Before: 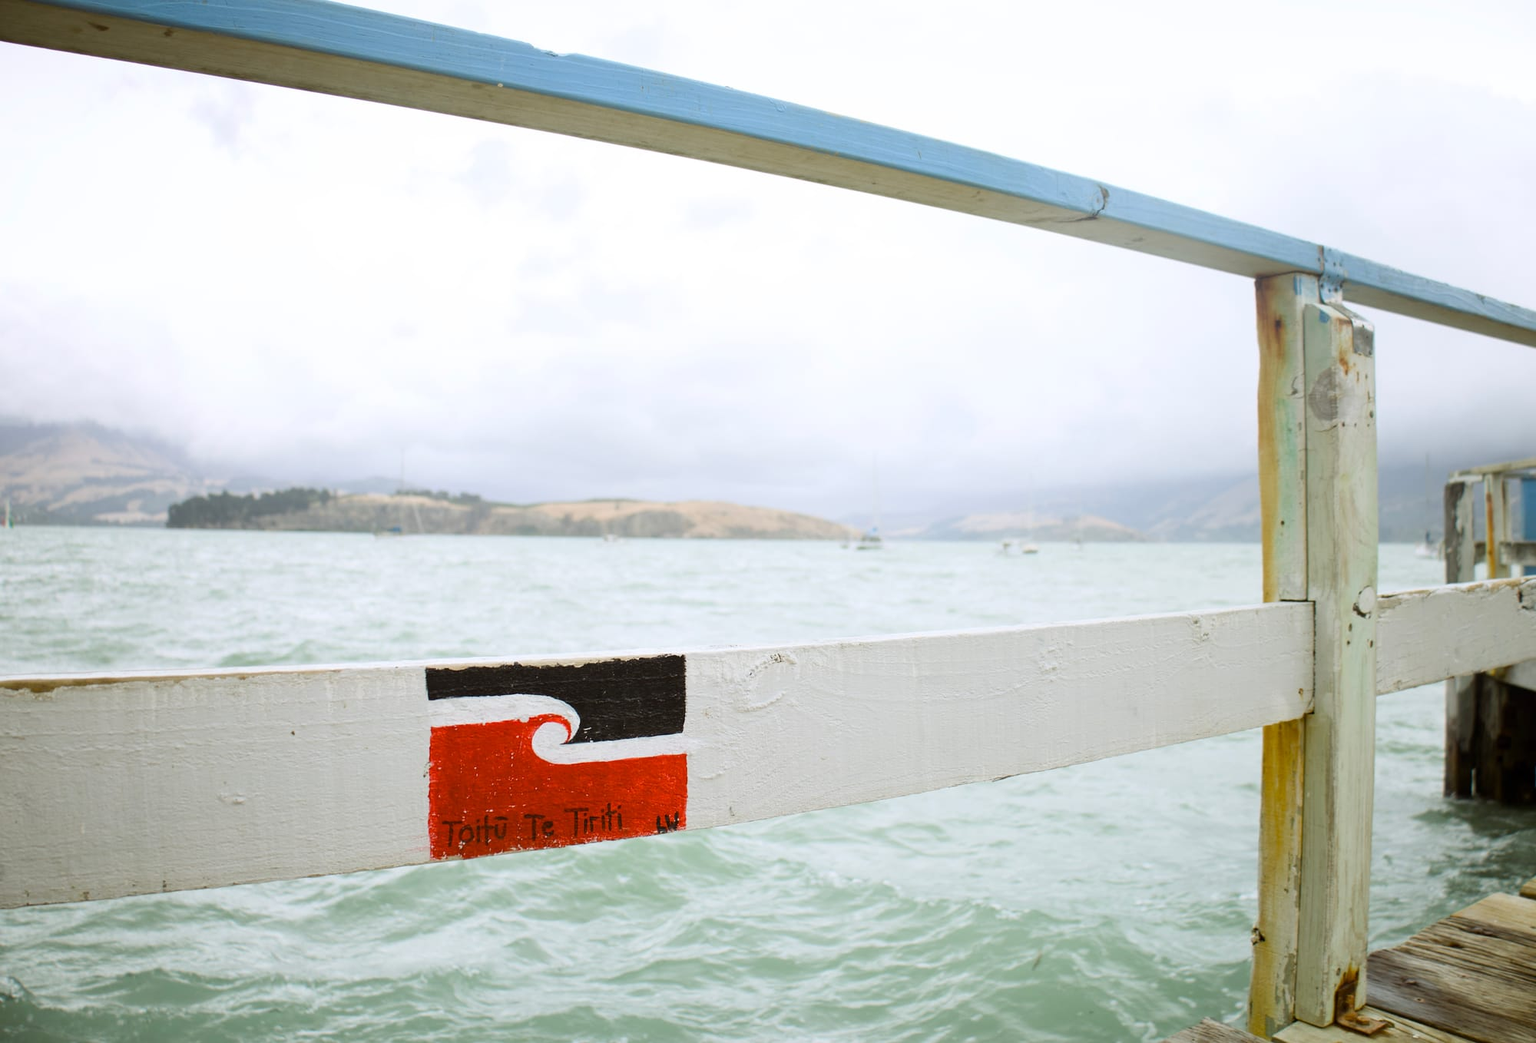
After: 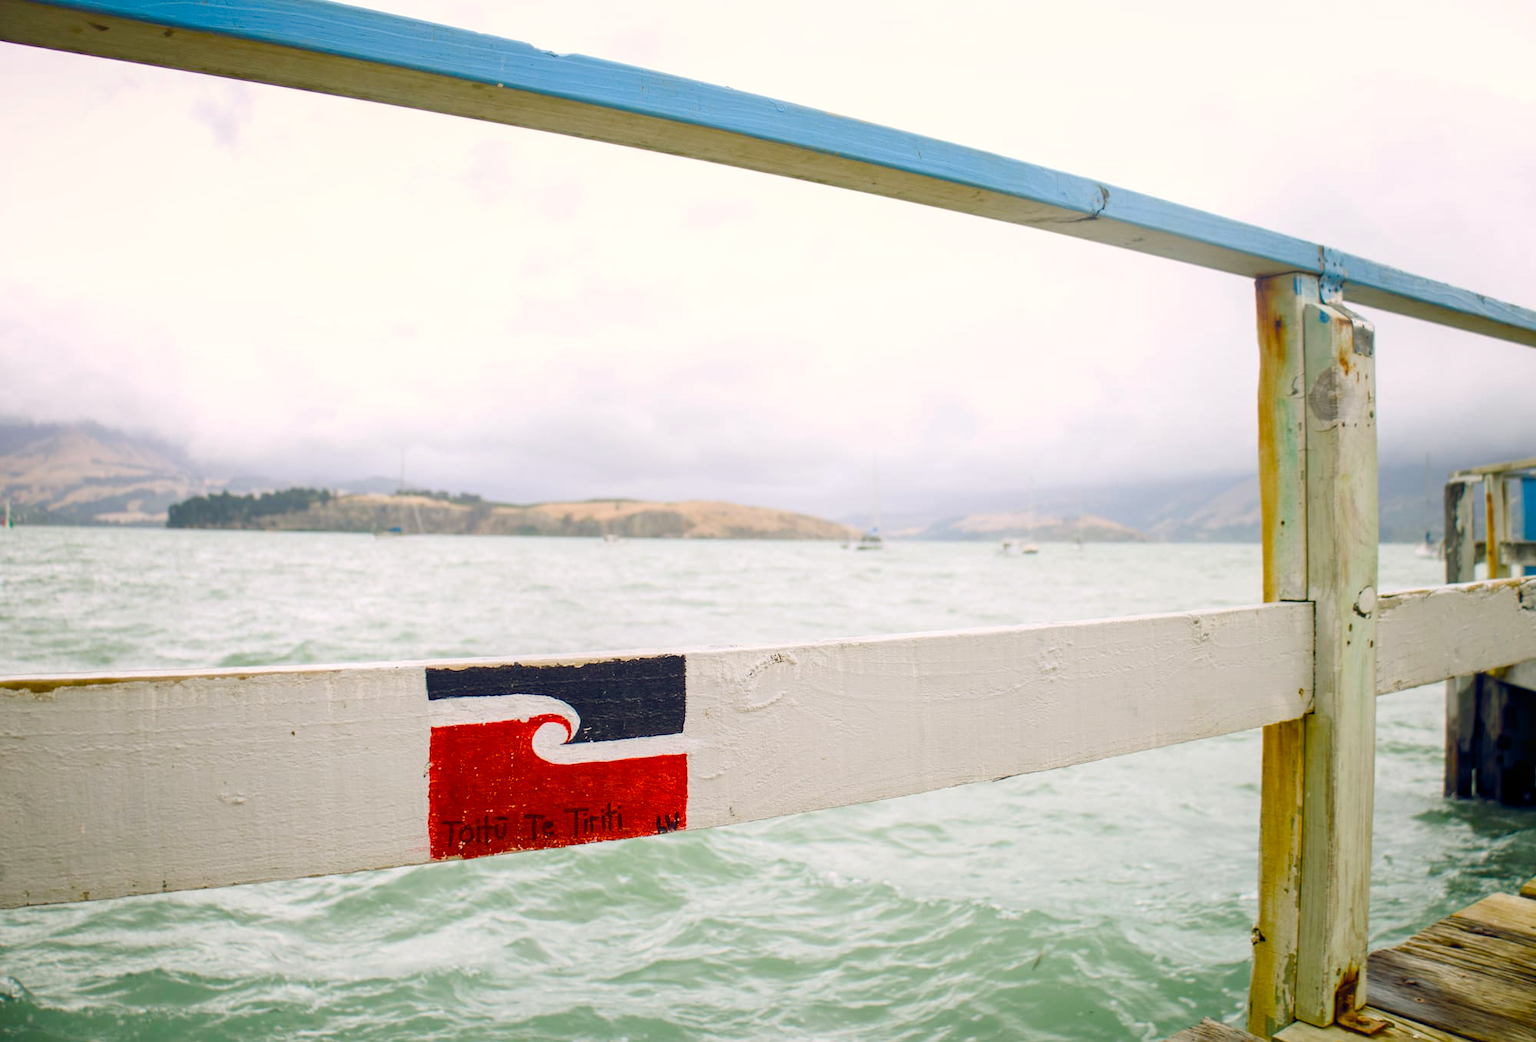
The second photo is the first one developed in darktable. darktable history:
color balance rgb: shadows lift › chroma 2.011%, shadows lift › hue 248.32°, highlights gain › chroma 2.862%, highlights gain › hue 60.94°, global offset › chroma 0.137%, global offset › hue 254.13°, linear chroma grading › shadows 9.827%, linear chroma grading › highlights 10.87%, linear chroma grading › global chroma 15.29%, linear chroma grading › mid-tones 14.832%, perceptual saturation grading › global saturation 19.79%, perceptual saturation grading › highlights -24.934%, perceptual saturation grading › shadows 49.853%, global vibrance 5.309%
local contrast: on, module defaults
